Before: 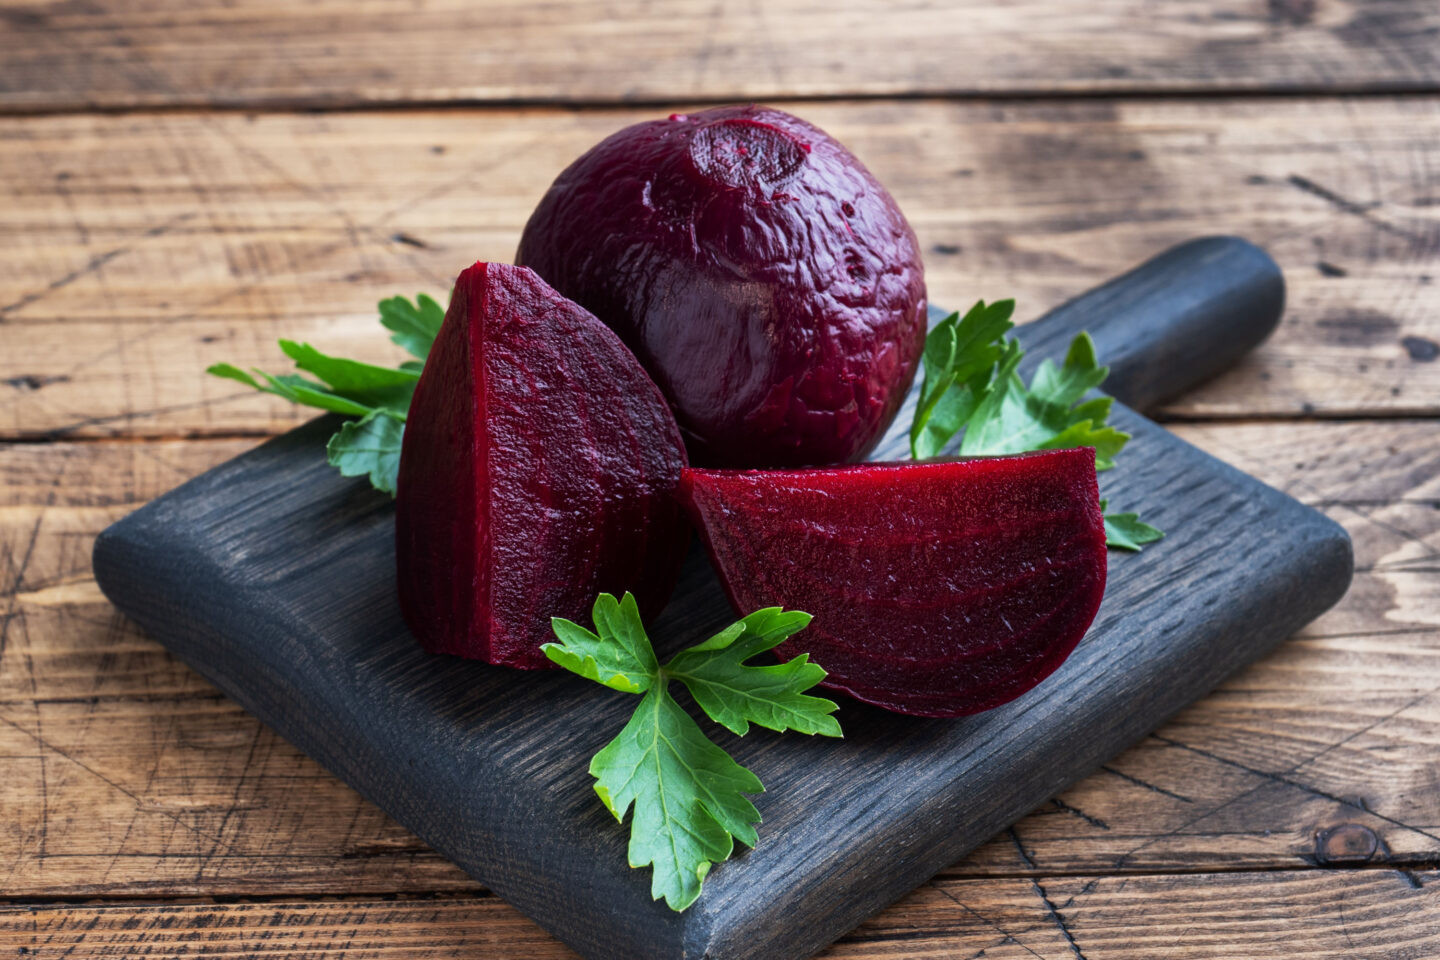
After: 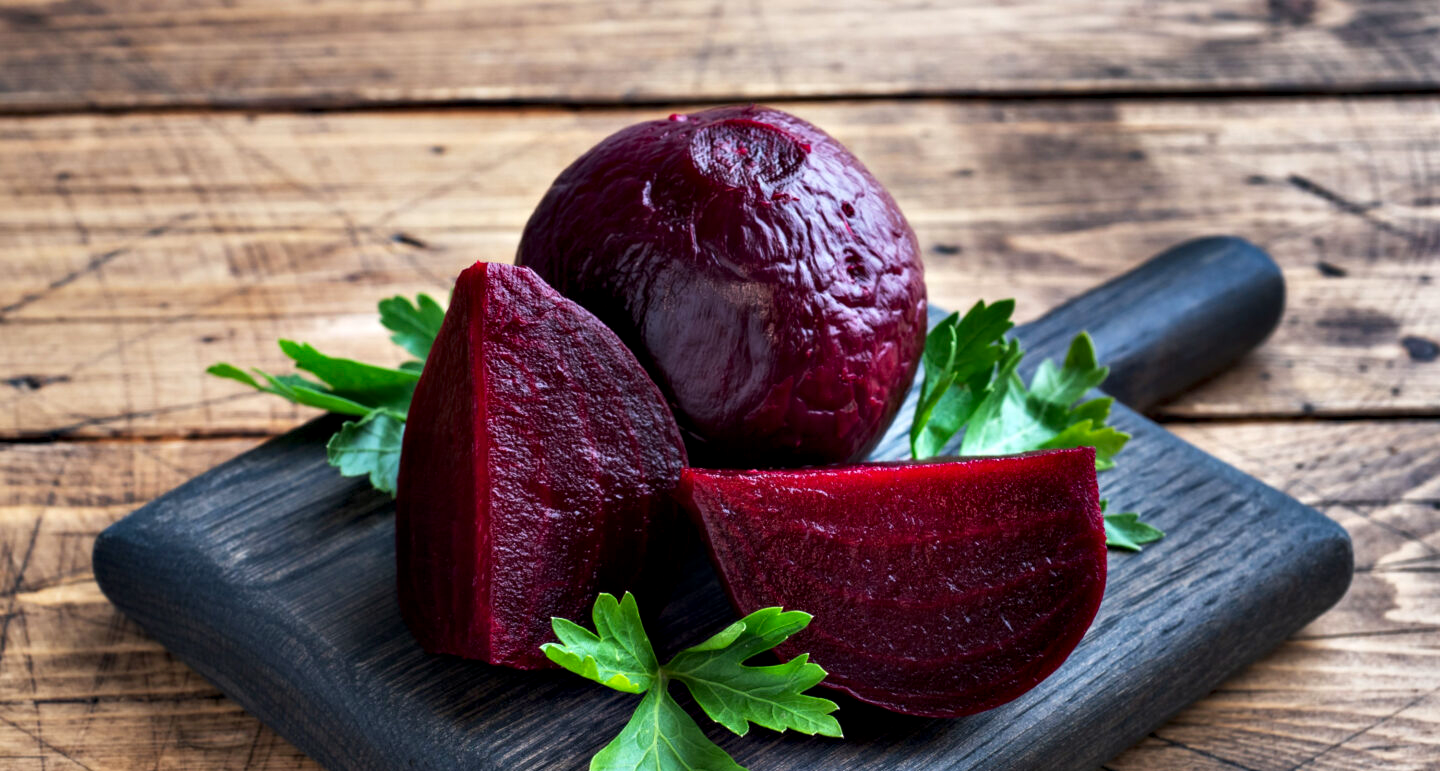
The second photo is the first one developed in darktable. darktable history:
crop: bottom 19.644%
contrast equalizer: octaves 7, y [[0.528, 0.548, 0.563, 0.562, 0.546, 0.526], [0.55 ×6], [0 ×6], [0 ×6], [0 ×6]]
